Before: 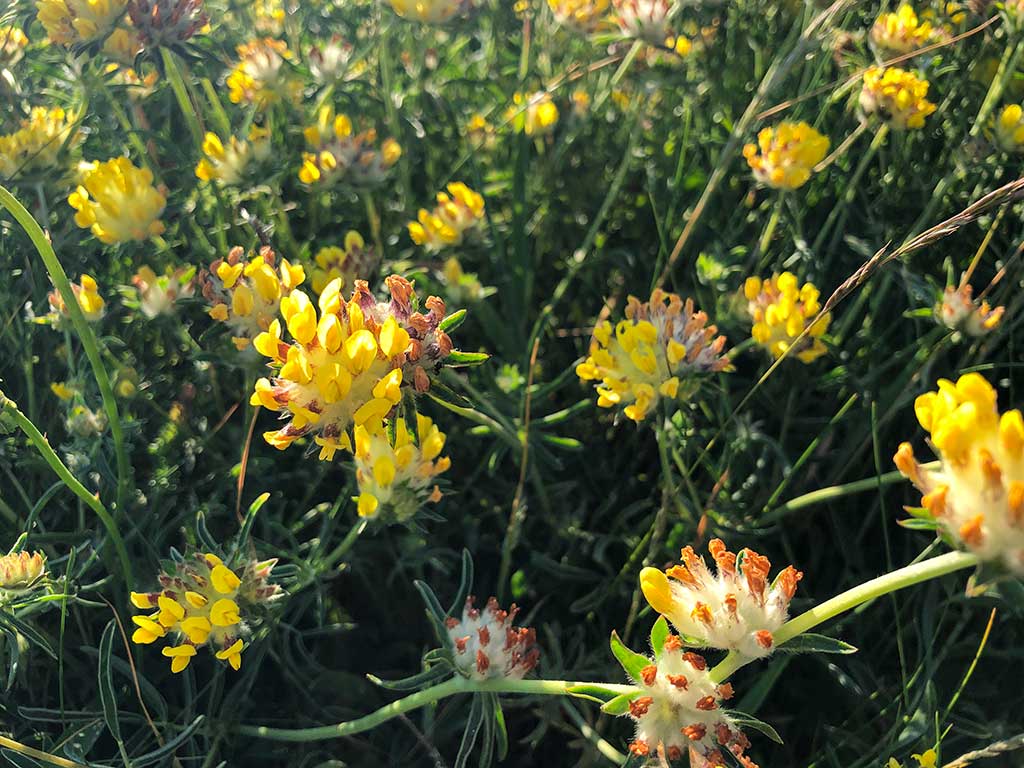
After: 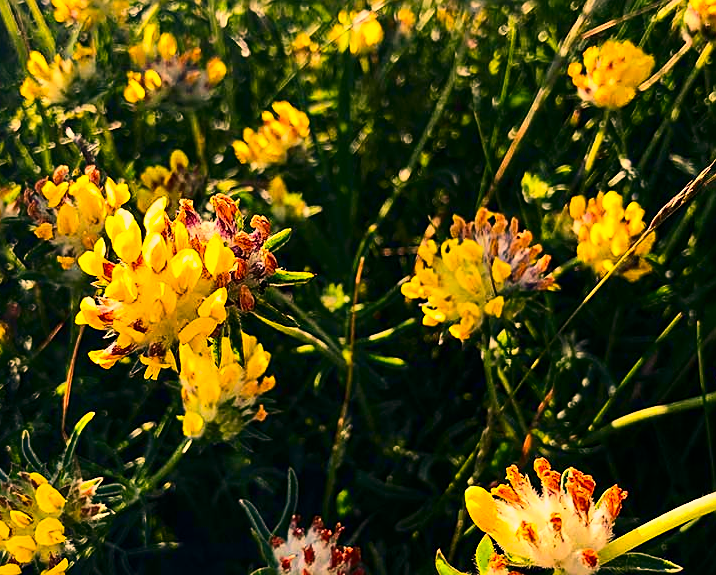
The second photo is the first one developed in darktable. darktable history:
color correction: highlights a* 17.67, highlights b* 18.58
color balance rgb: highlights gain › chroma 3.172%, highlights gain › hue 57.46°, linear chroma grading › global chroma 9.982%, perceptual saturation grading › global saturation 2.104%, perceptual saturation grading › highlights -2.343%, perceptual saturation grading › mid-tones 3.842%, perceptual saturation grading › shadows 8.094%, global vibrance 20%
color calibration: illuminant custom, x 0.348, y 0.365, temperature 4956.89 K
crop and rotate: left 17.116%, top 10.653%, right 12.877%, bottom 14.428%
contrast brightness saturation: contrast 0.32, brightness -0.065, saturation 0.166
sharpen: on, module defaults
